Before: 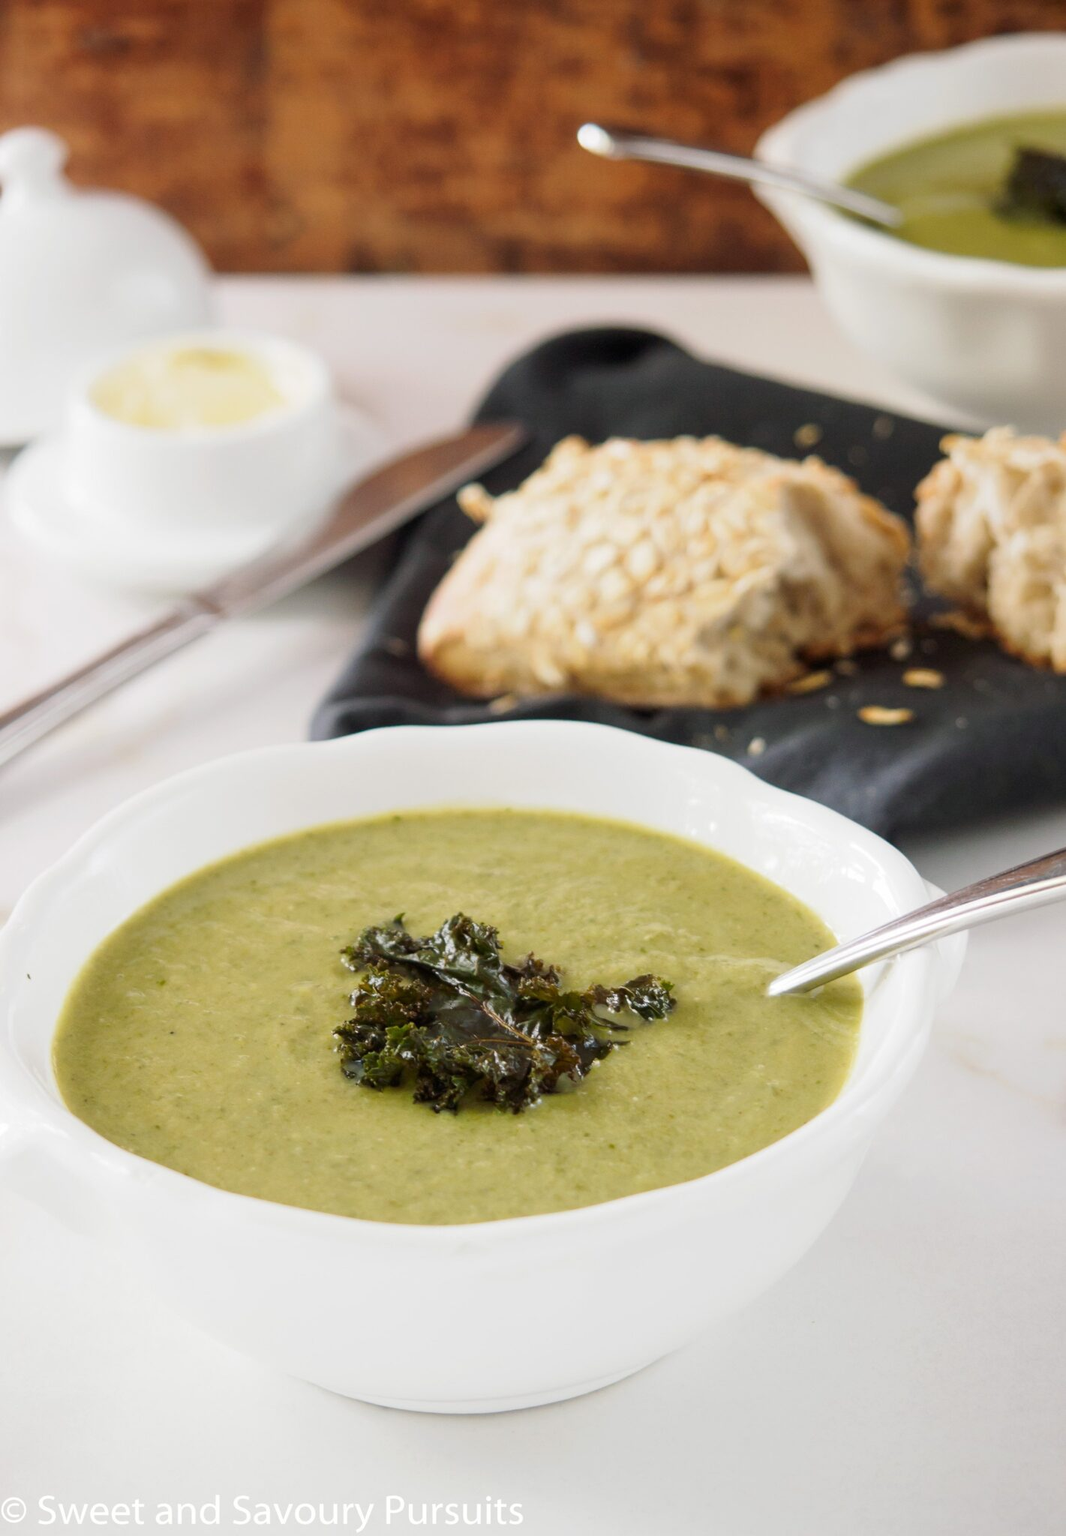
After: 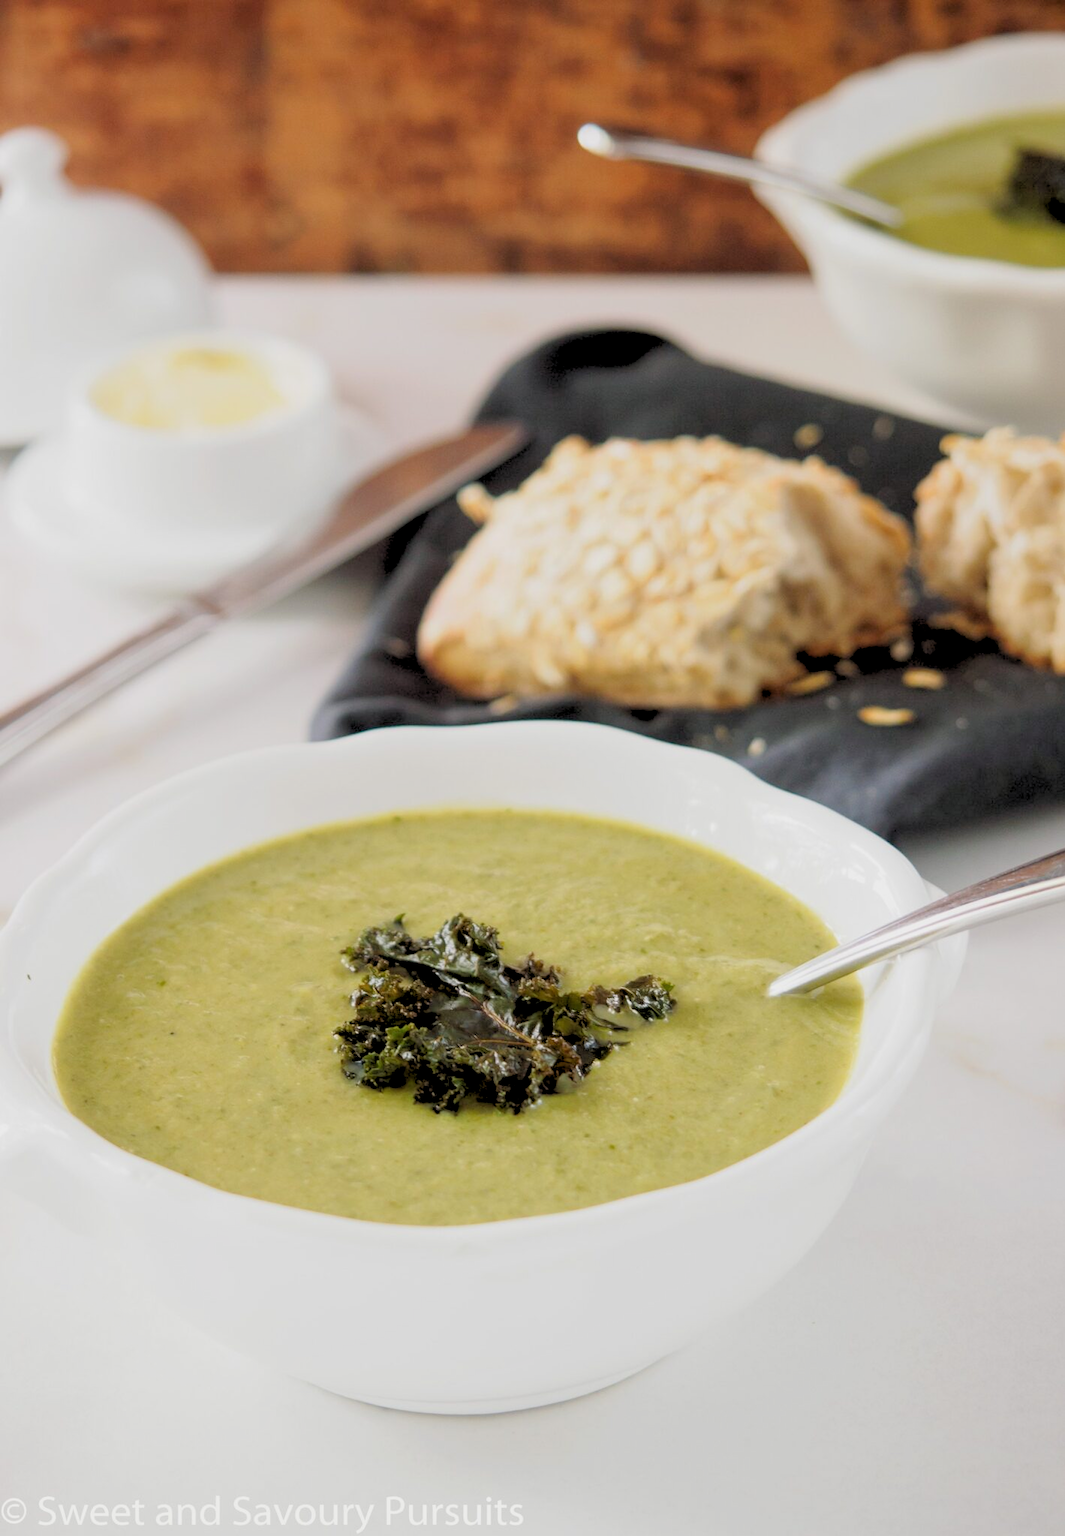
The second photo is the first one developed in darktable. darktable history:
rgb levels: preserve colors sum RGB, levels [[0.038, 0.433, 0.934], [0, 0.5, 1], [0, 0.5, 1]]
local contrast: mode bilateral grid, contrast 10, coarseness 25, detail 110%, midtone range 0.2
